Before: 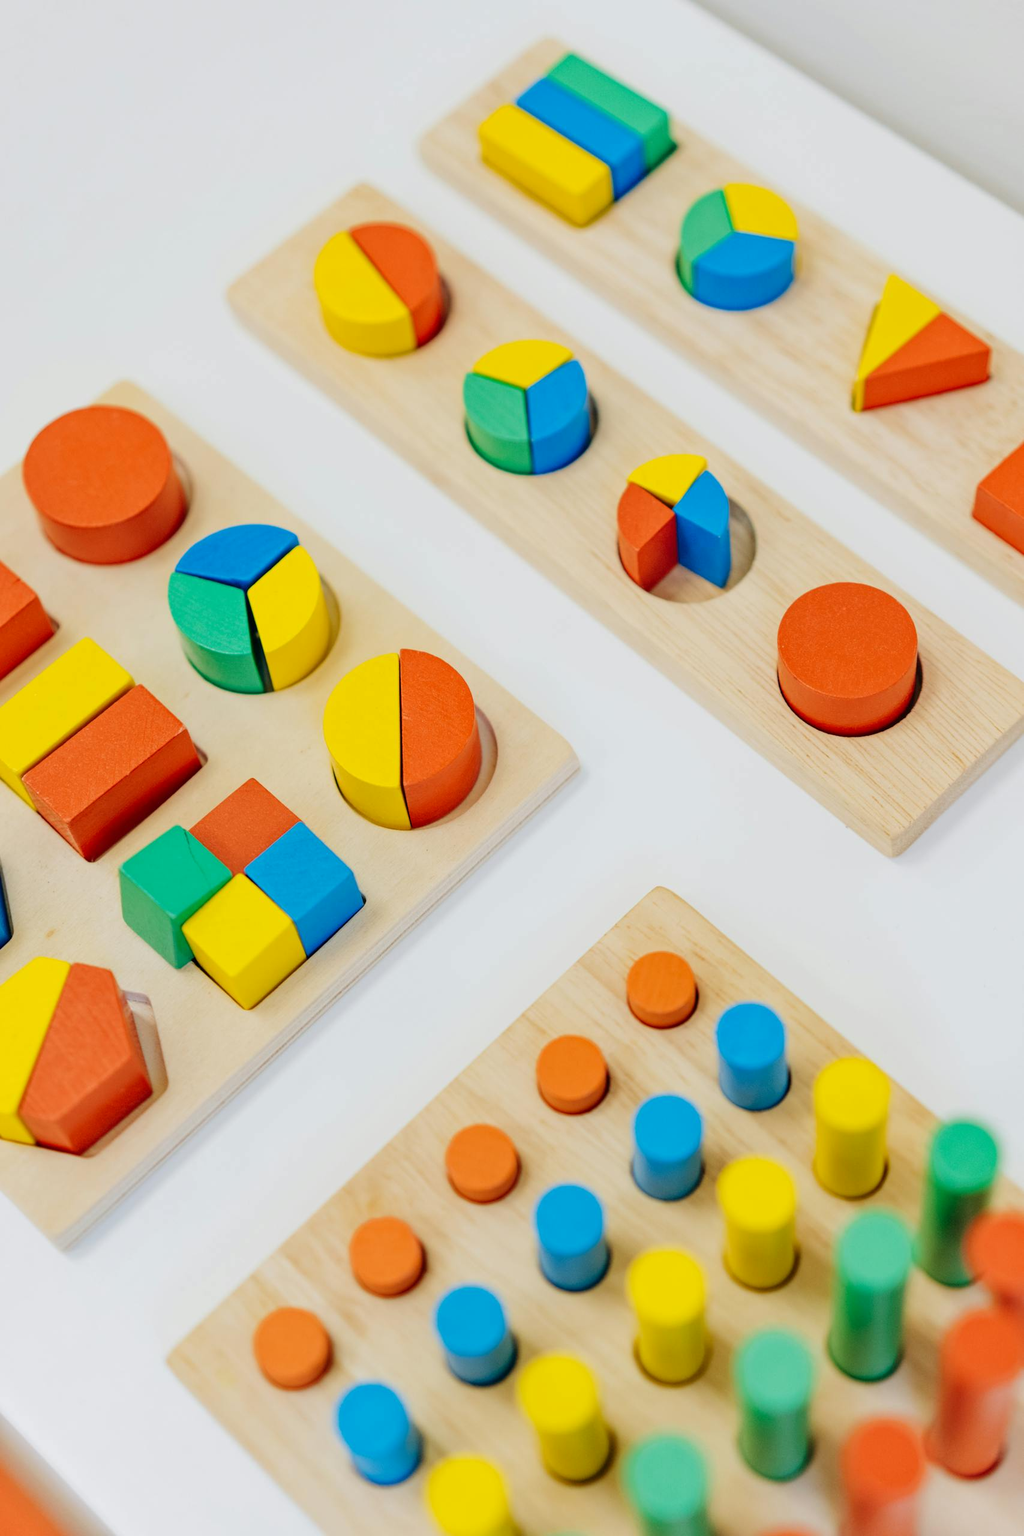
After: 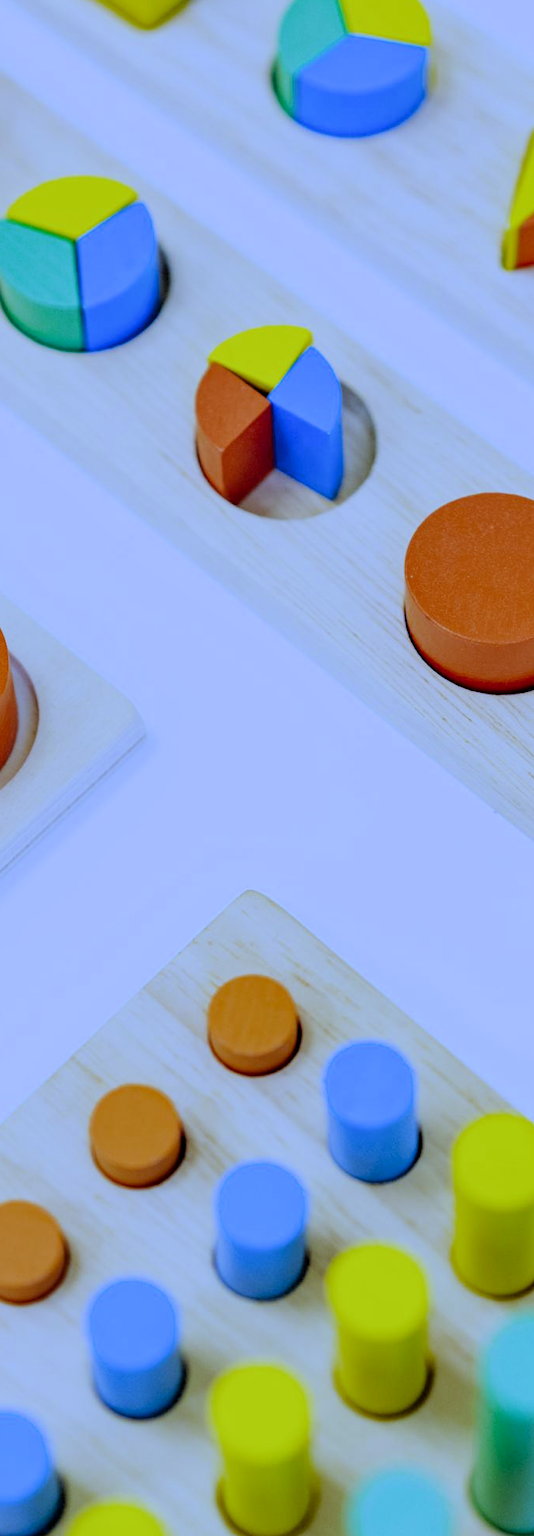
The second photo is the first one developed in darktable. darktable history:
contrast equalizer: octaves 7, y [[0.6 ×6], [0.55 ×6], [0 ×6], [0 ×6], [0 ×6]], mix 0.15
crop: left 45.721%, top 13.393%, right 14.118%, bottom 10.01%
filmic rgb: black relative exposure -5.83 EV, white relative exposure 3.4 EV, hardness 3.68
white balance: red 0.766, blue 1.537
